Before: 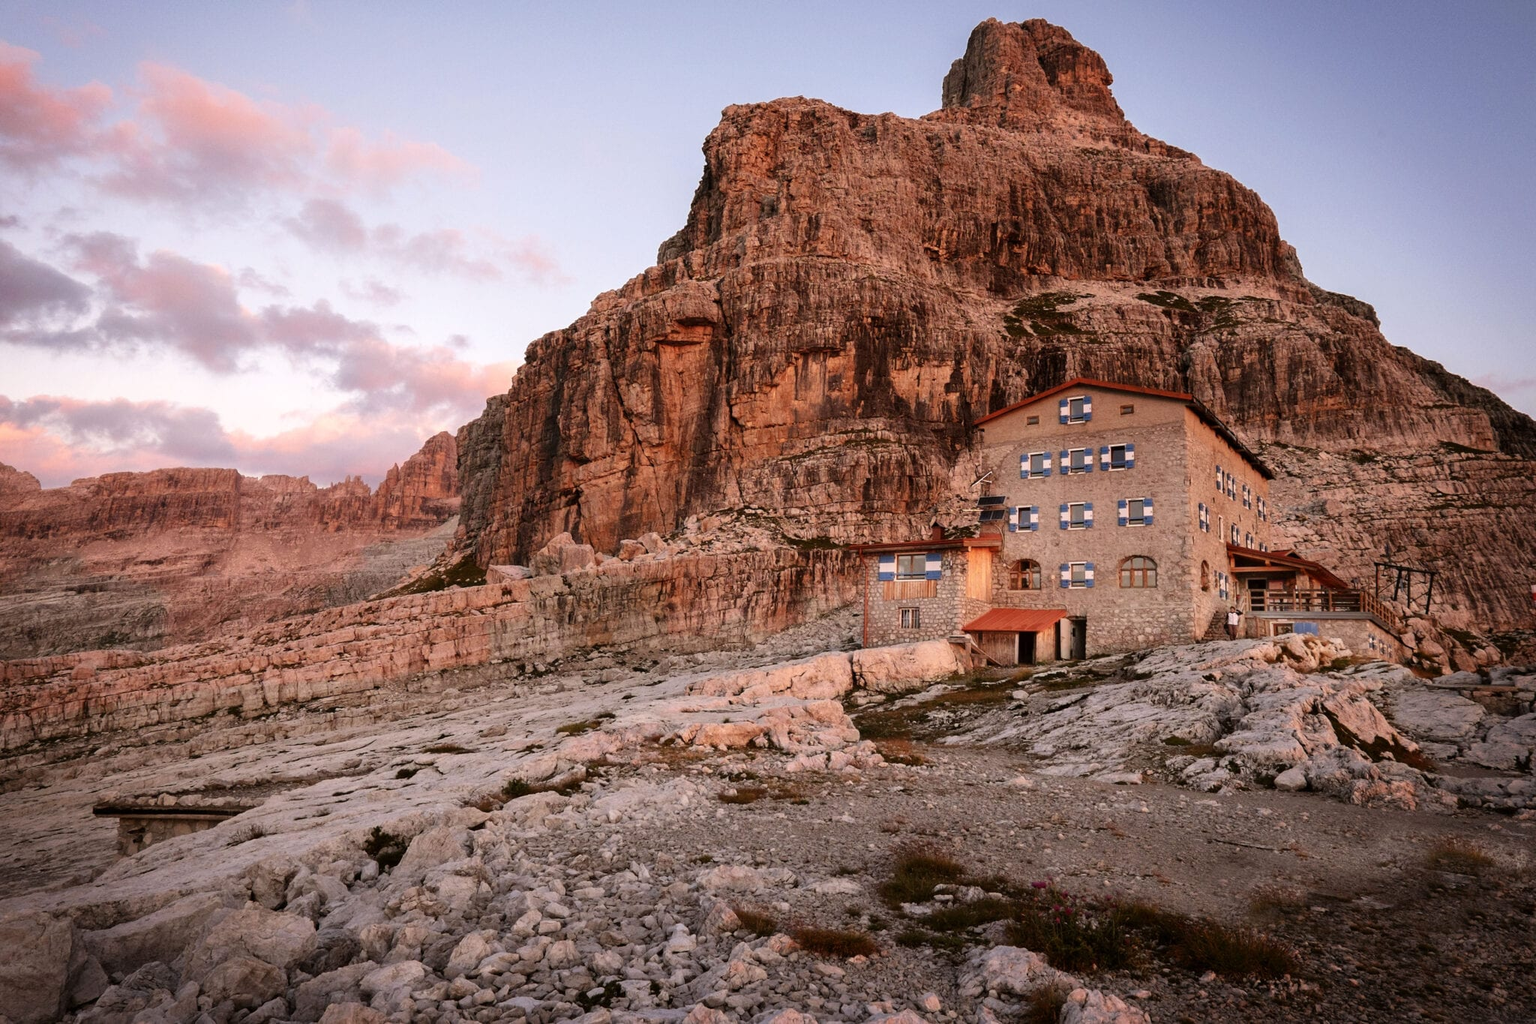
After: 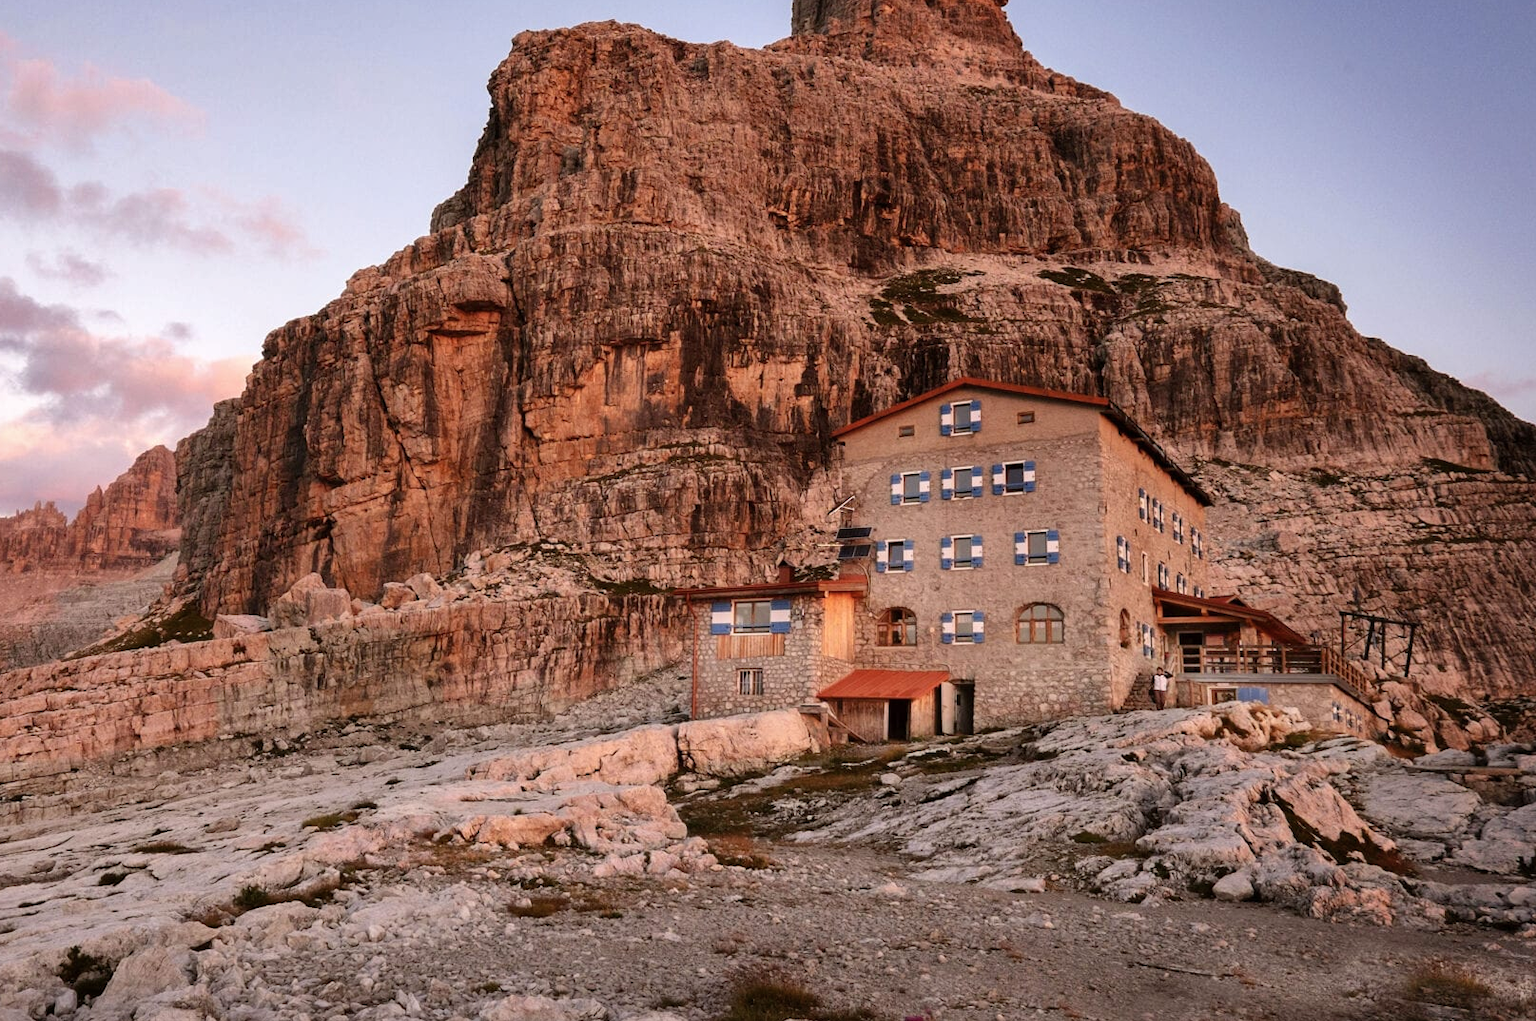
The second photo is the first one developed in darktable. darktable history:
color balance rgb: global vibrance 6.81%, saturation formula JzAzBz (2021)
crop and rotate: left 20.74%, top 7.912%, right 0.375%, bottom 13.378%
shadows and highlights: radius 133.83, soften with gaussian
